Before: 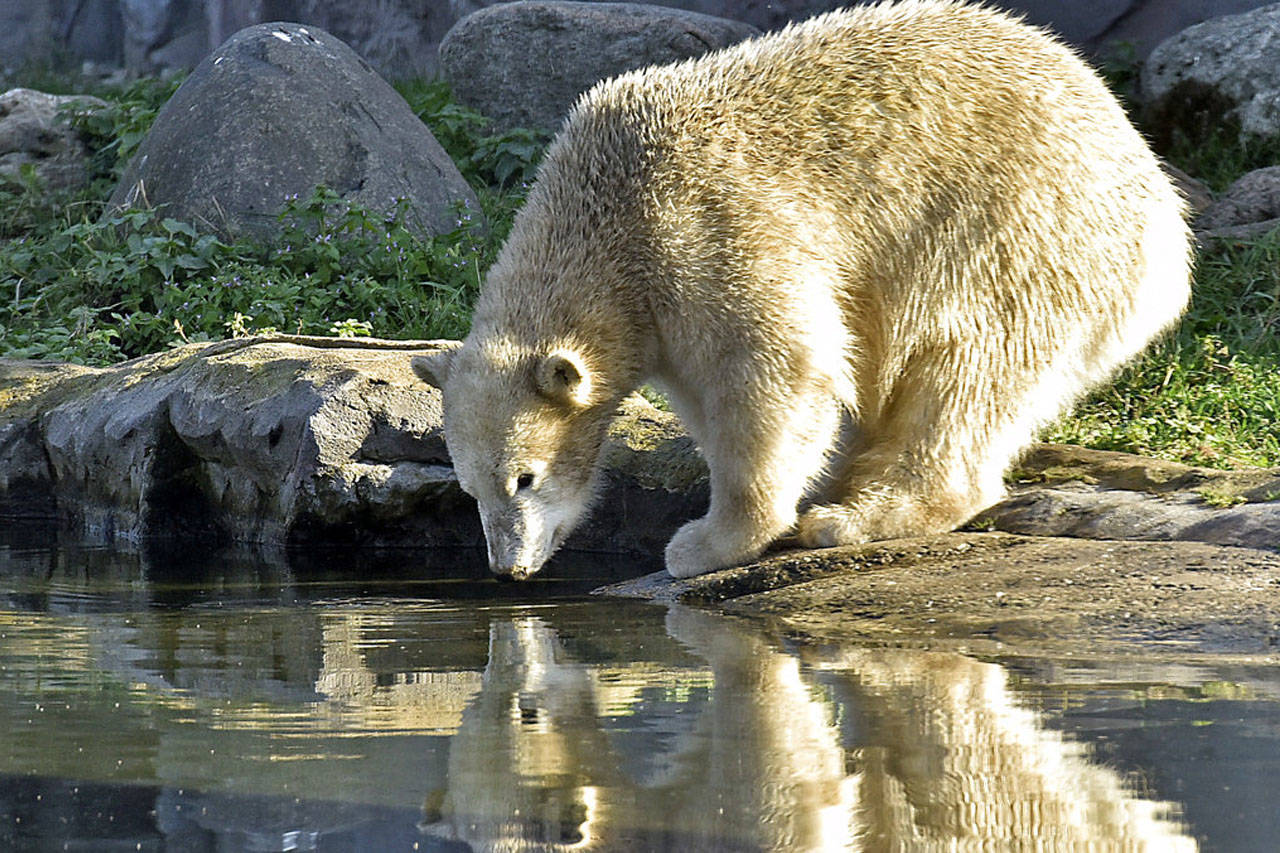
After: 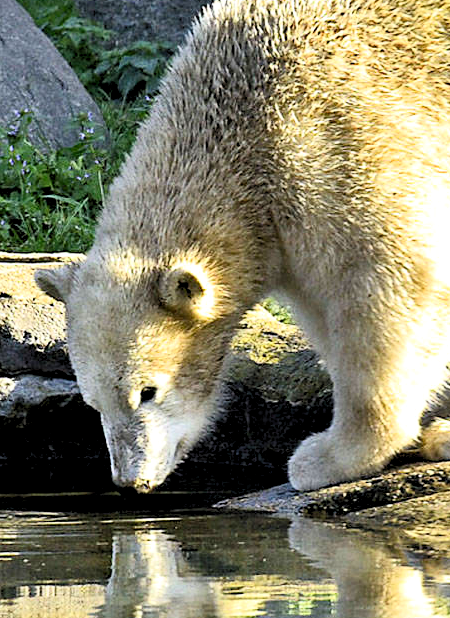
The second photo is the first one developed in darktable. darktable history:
rgb levels: levels [[0.013, 0.434, 0.89], [0, 0.5, 1], [0, 0.5, 1]]
crop and rotate: left 29.476%, top 10.214%, right 35.32%, bottom 17.333%
contrast brightness saturation: contrast 0.23, brightness 0.1, saturation 0.29
tone equalizer: on, module defaults
